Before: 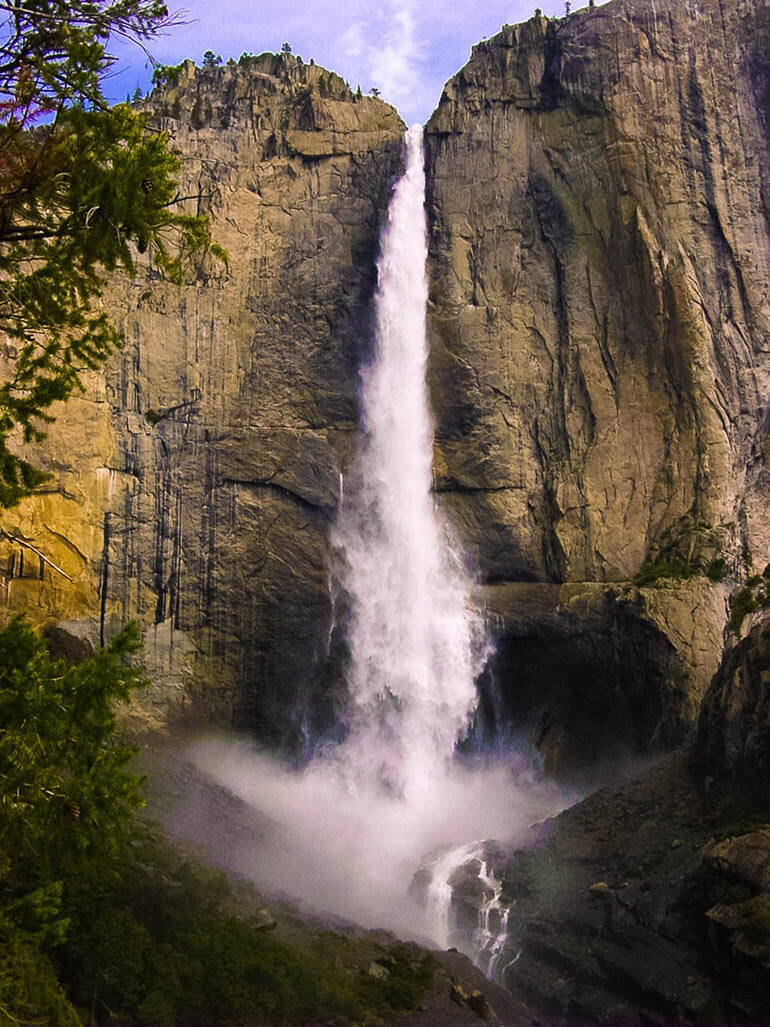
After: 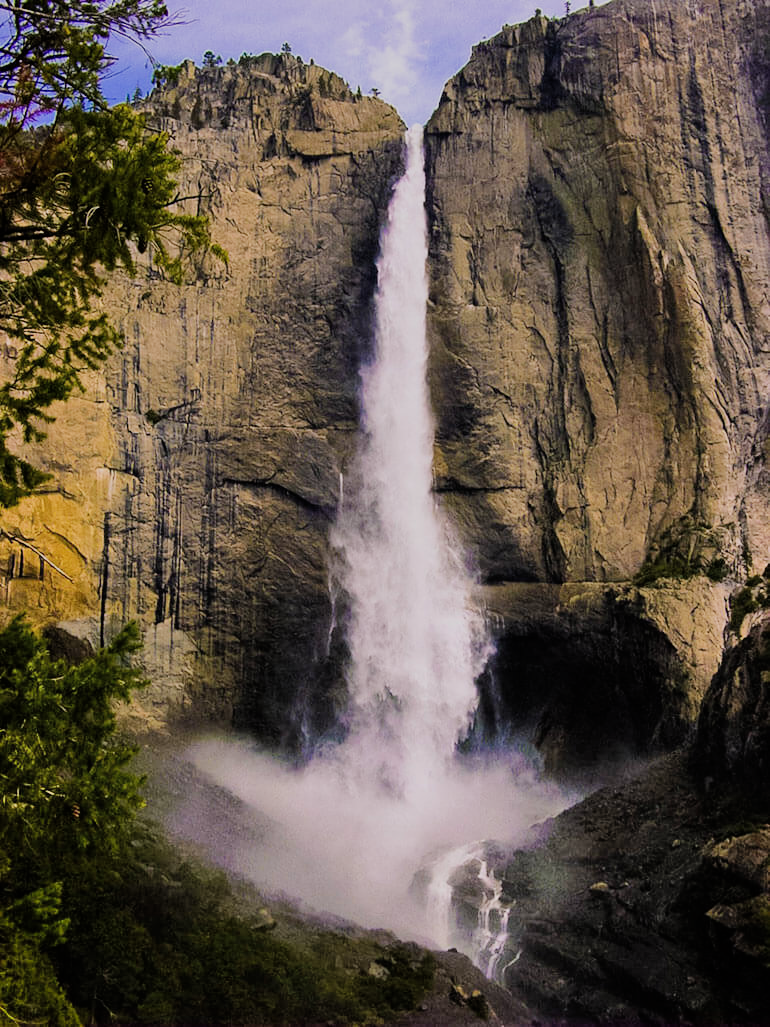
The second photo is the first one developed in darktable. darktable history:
shadows and highlights: radius 133.83, soften with gaussian
filmic rgb: black relative exposure -7.65 EV, white relative exposure 4.56 EV, hardness 3.61
